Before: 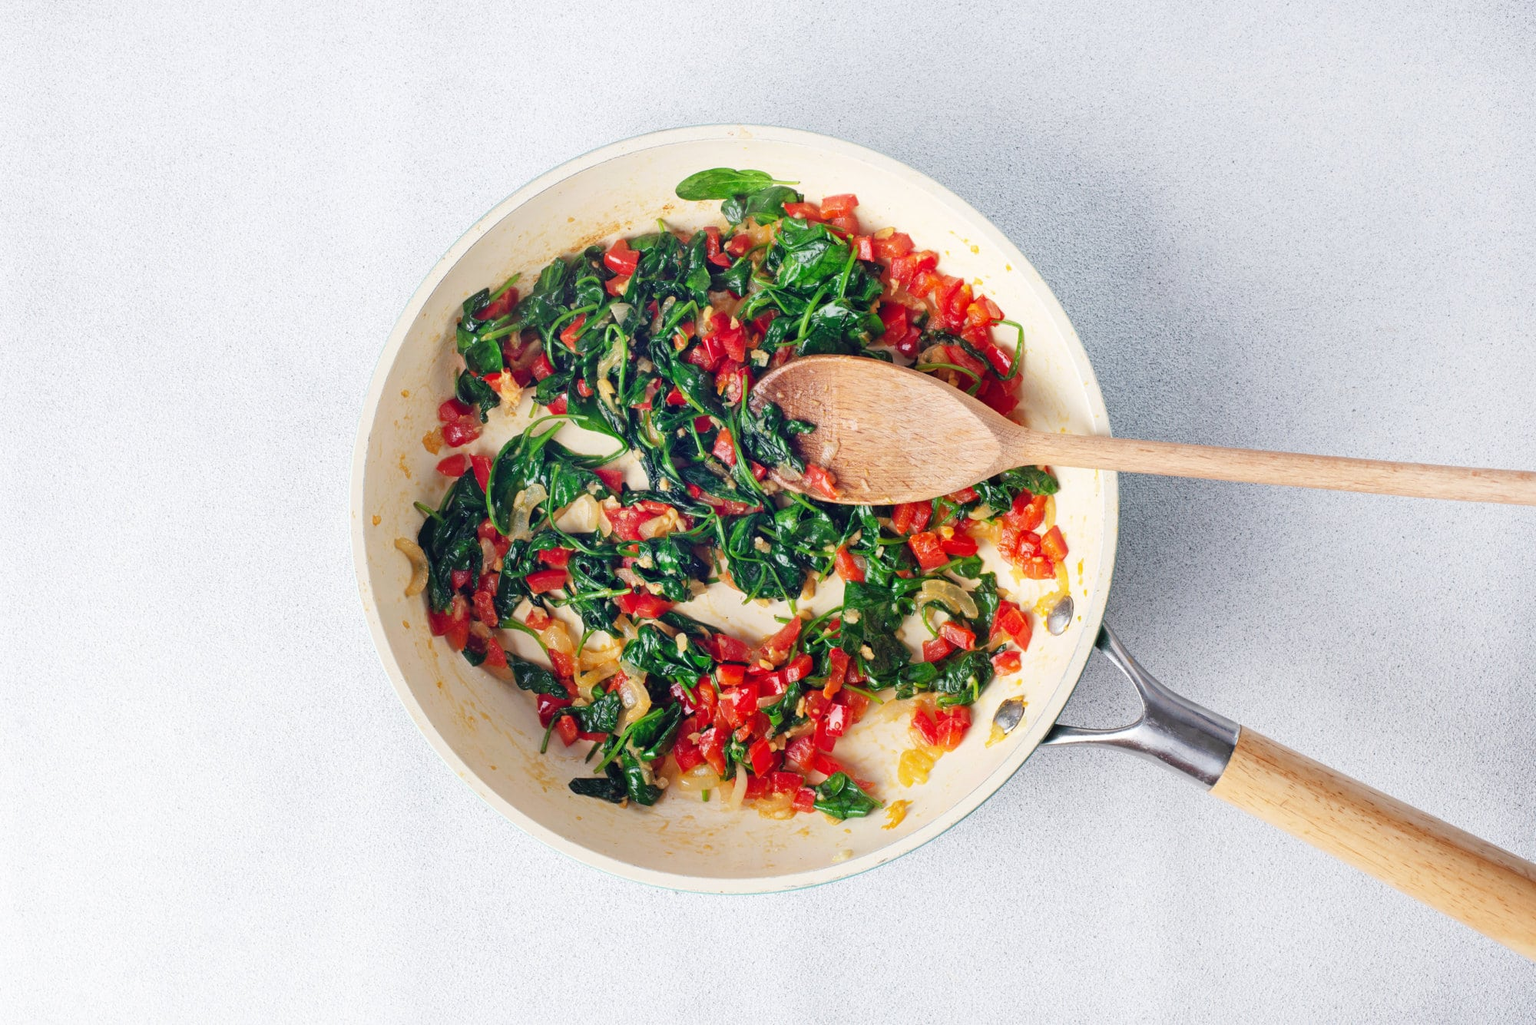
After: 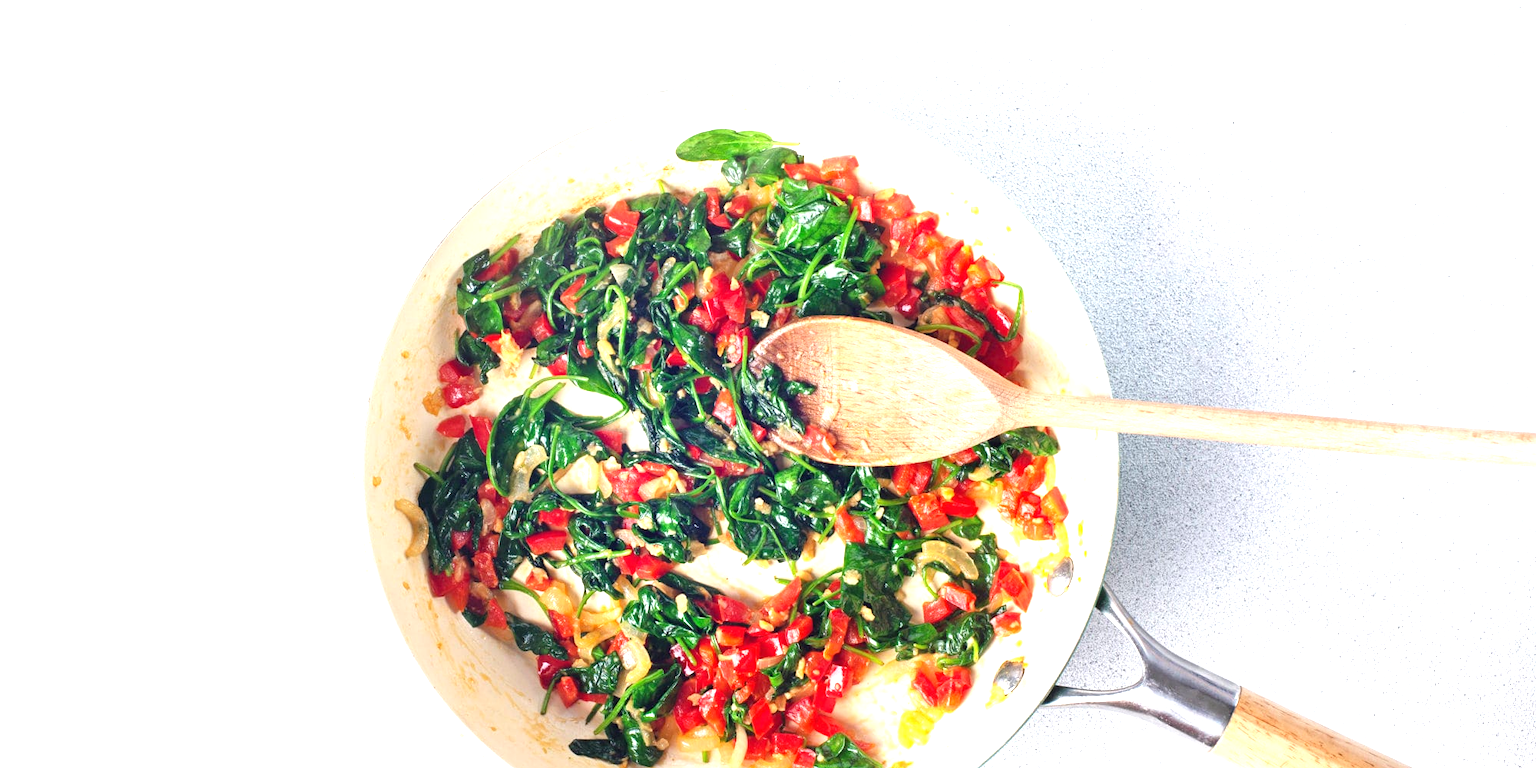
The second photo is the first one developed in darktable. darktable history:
crop: top 3.857%, bottom 21.132%
rotate and perspective: automatic cropping original format, crop left 0, crop top 0
exposure: black level correction 0, exposure 1 EV, compensate highlight preservation false
